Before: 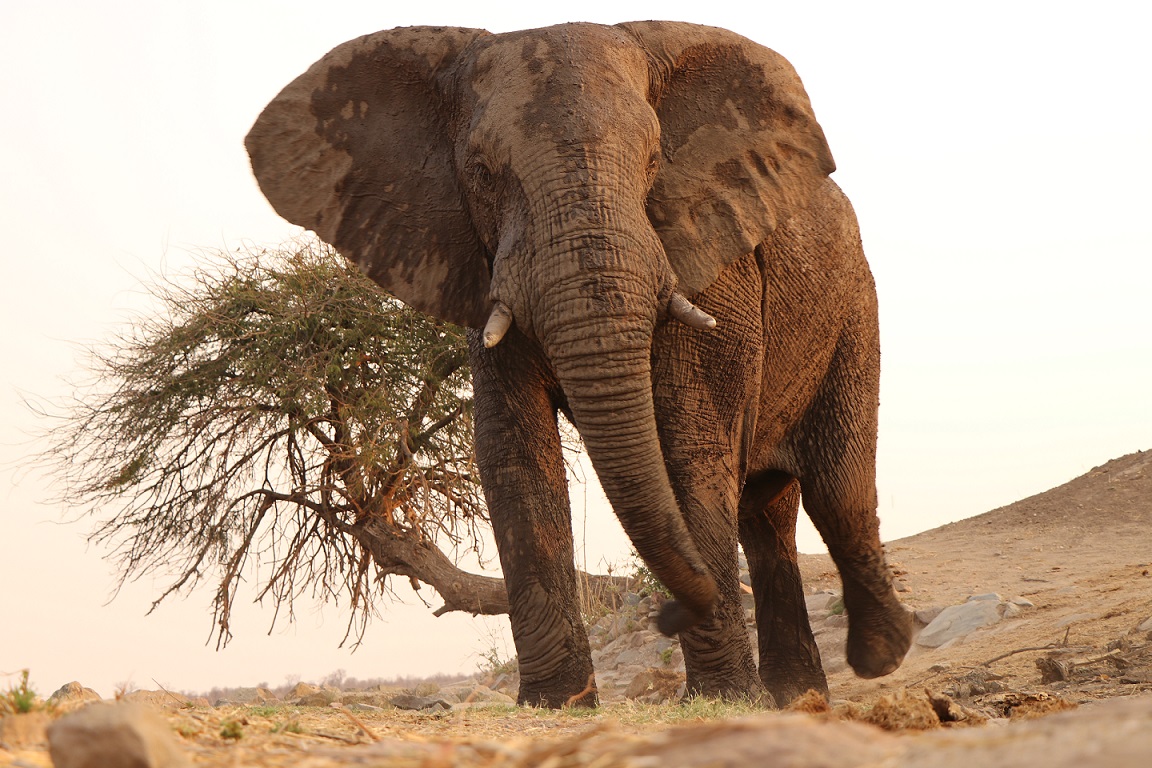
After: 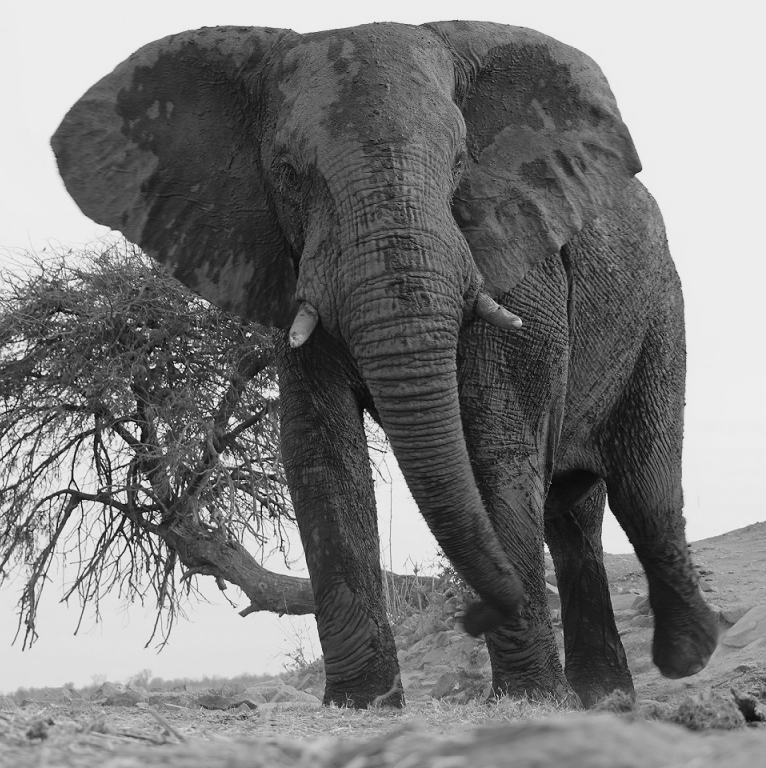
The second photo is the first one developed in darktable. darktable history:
monochrome: a -92.57, b 58.91
crop: left 16.899%, right 16.556%
contrast brightness saturation: saturation -0.05
